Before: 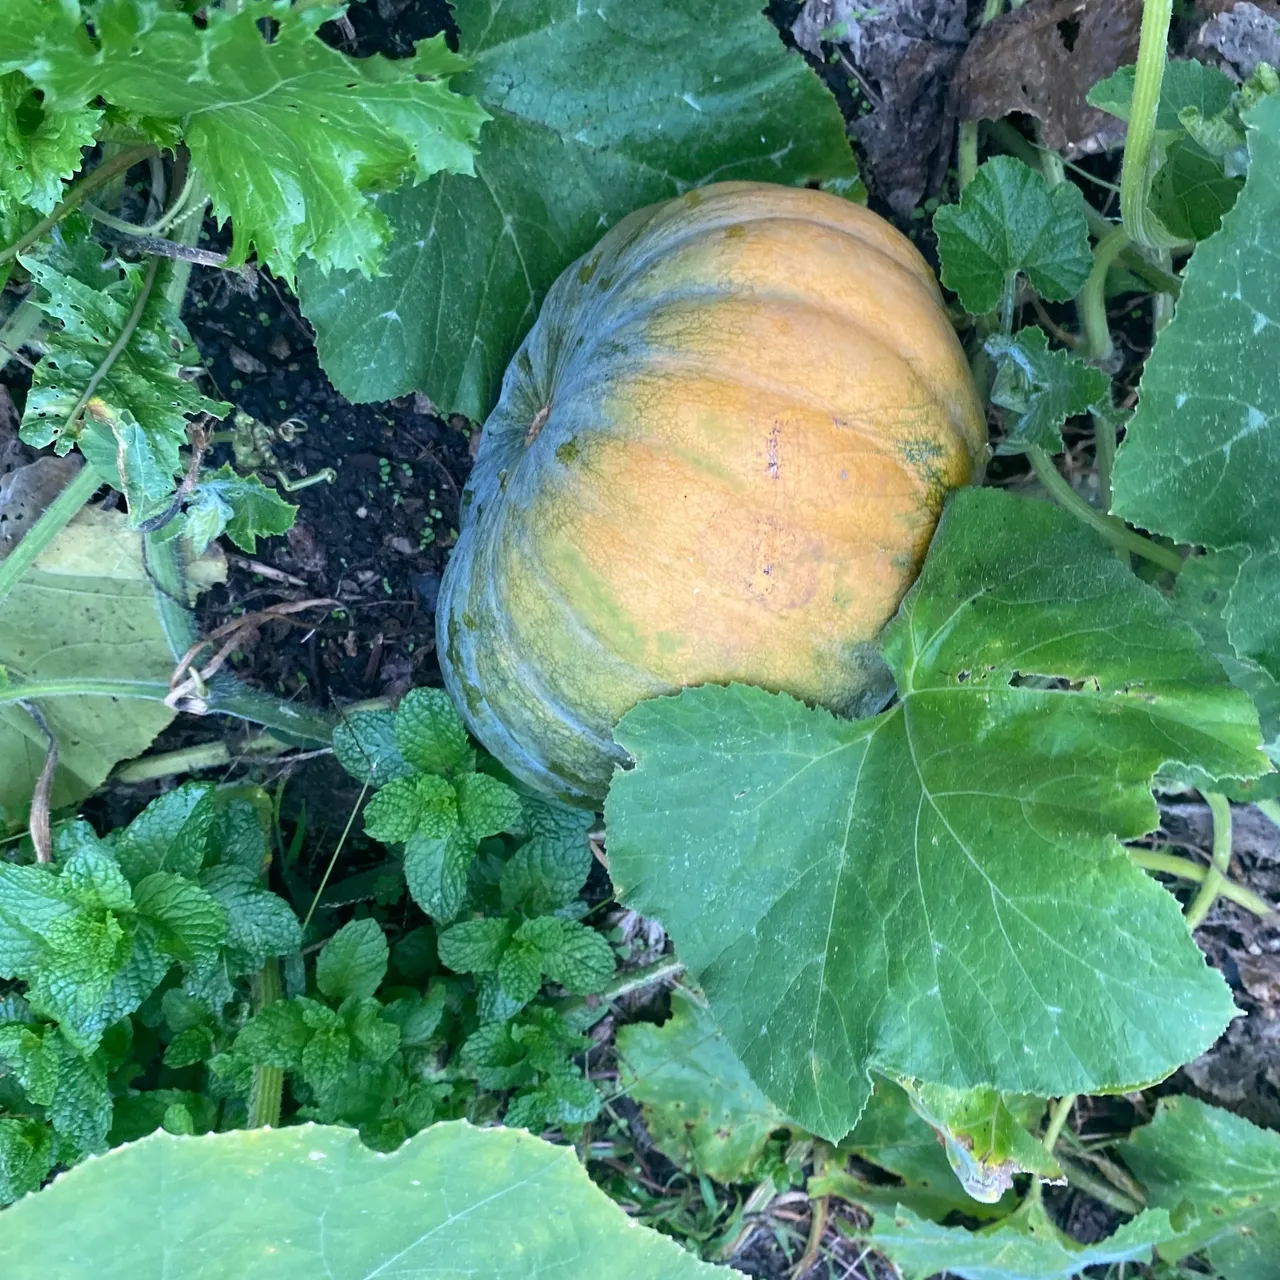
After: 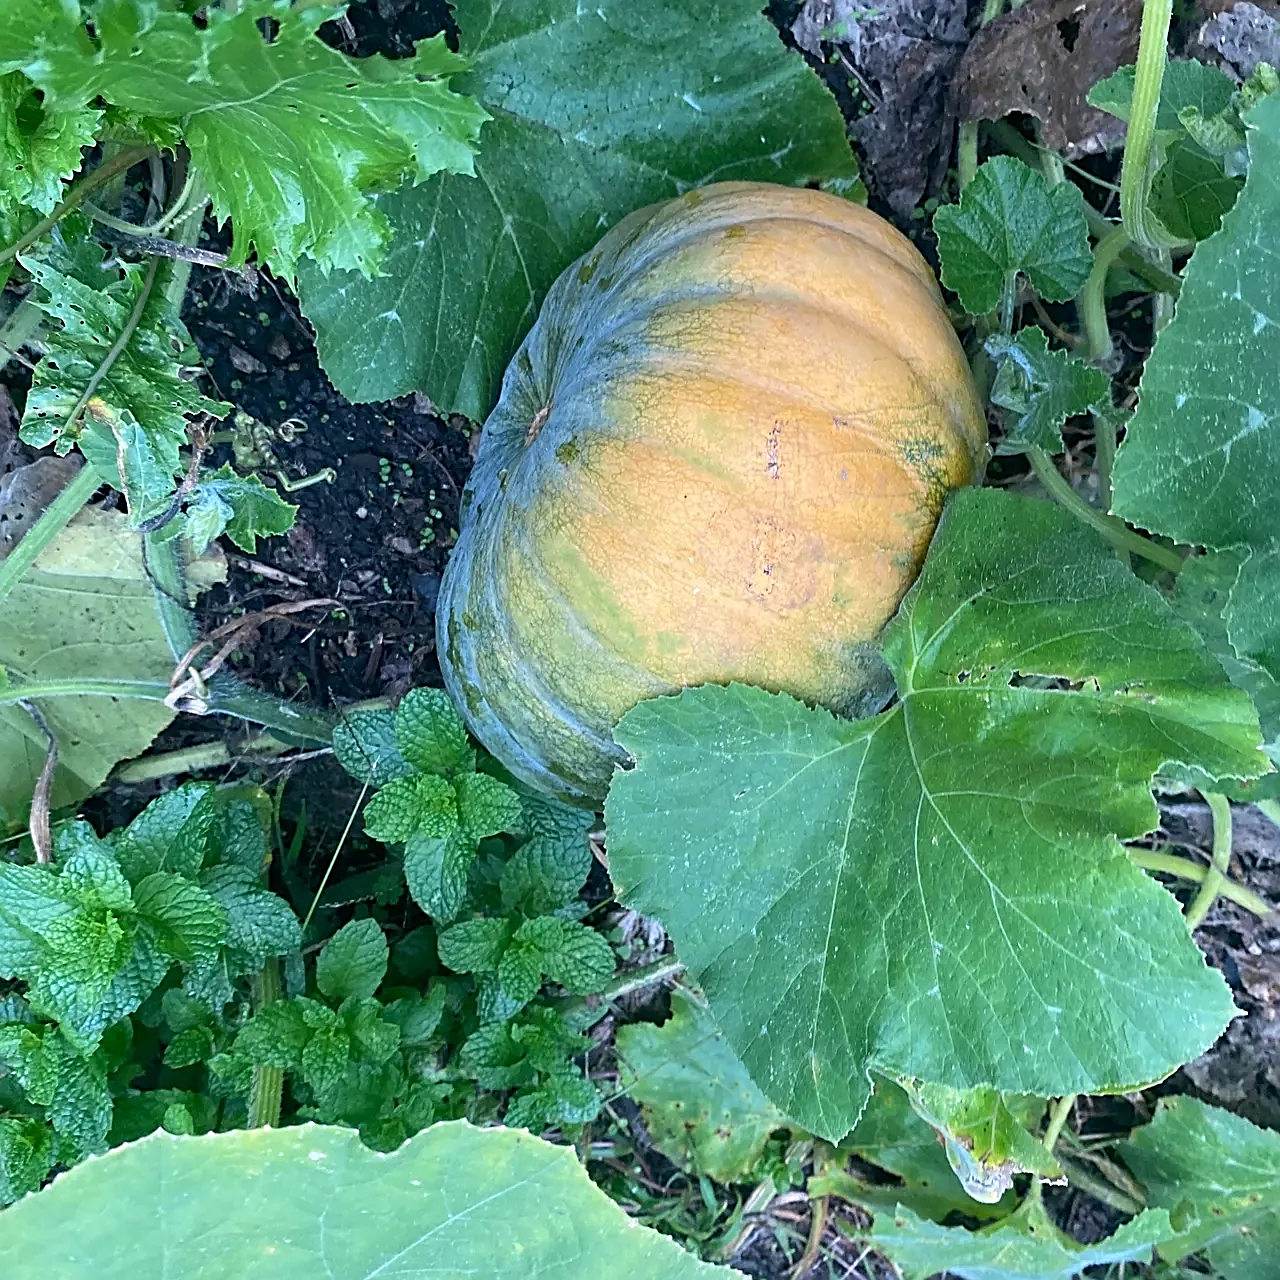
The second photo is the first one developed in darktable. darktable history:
sharpen: amount 0.901
exposure: compensate highlight preservation false
